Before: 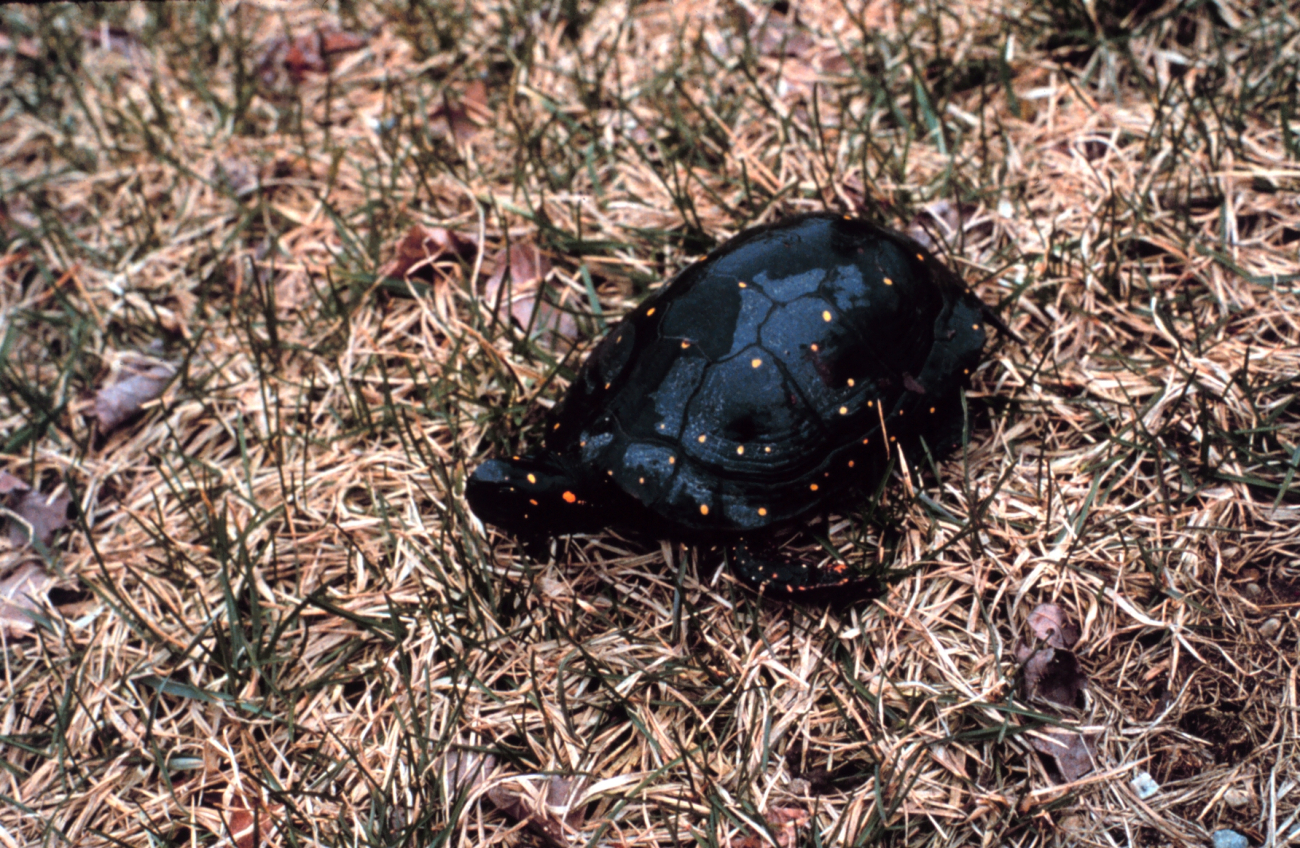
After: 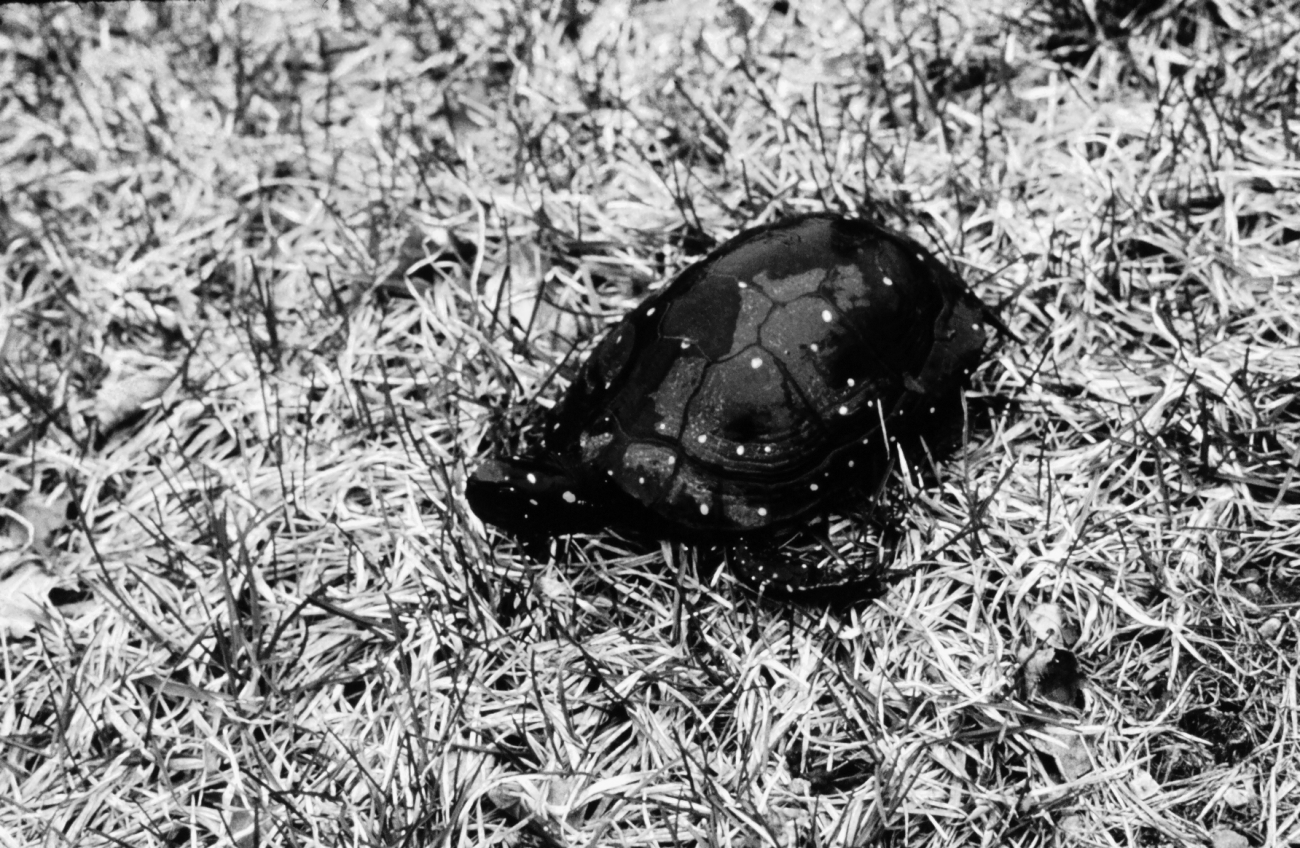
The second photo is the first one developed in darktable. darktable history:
color balance rgb: shadows lift › chroma 1%, shadows lift › hue 113°, highlights gain › chroma 0.2%, highlights gain › hue 333°, perceptual saturation grading › global saturation 20%, perceptual saturation grading › highlights -50%, perceptual saturation grading › shadows 25%, contrast -30%
color zones: curves: ch0 [(0, 0.5) (0.125, 0.4) (0.25, 0.5) (0.375, 0.4) (0.5, 0.4) (0.625, 0.35) (0.75, 0.35) (0.875, 0.5)]; ch1 [(0, 0.35) (0.125, 0.45) (0.25, 0.35) (0.375, 0.35) (0.5, 0.35) (0.625, 0.35) (0.75, 0.45) (0.875, 0.35)]; ch2 [(0, 0.6) (0.125, 0.5) (0.25, 0.5) (0.375, 0.6) (0.5, 0.6) (0.625, 0.5) (0.75, 0.5) (0.875, 0.5)]
monochrome: on, module defaults
rgb curve: curves: ch0 [(0, 0) (0.21, 0.15) (0.24, 0.21) (0.5, 0.75) (0.75, 0.96) (0.89, 0.99) (1, 1)]; ch1 [(0, 0.02) (0.21, 0.13) (0.25, 0.2) (0.5, 0.67) (0.75, 0.9) (0.89, 0.97) (1, 1)]; ch2 [(0, 0.02) (0.21, 0.13) (0.25, 0.2) (0.5, 0.67) (0.75, 0.9) (0.89, 0.97) (1, 1)], compensate middle gray true
